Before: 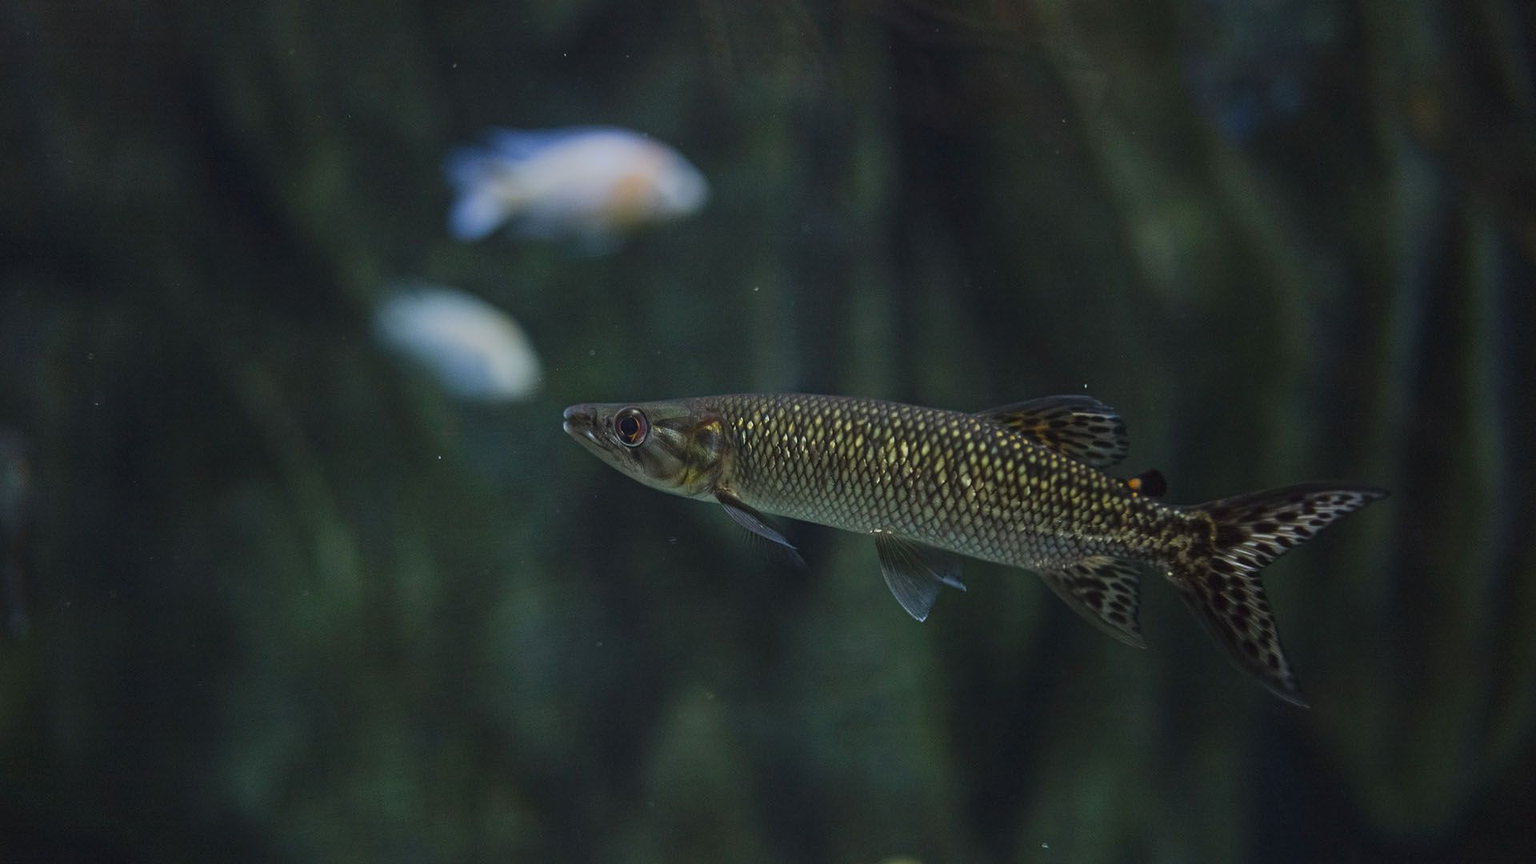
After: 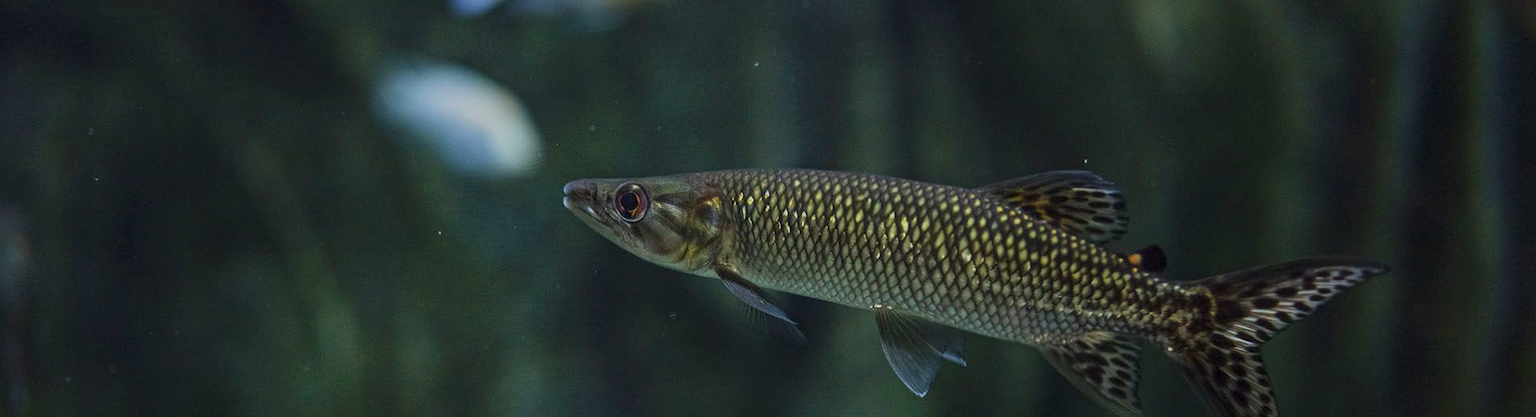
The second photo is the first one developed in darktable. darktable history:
crop and rotate: top 26.056%, bottom 25.543%
local contrast: on, module defaults
velvia: on, module defaults
